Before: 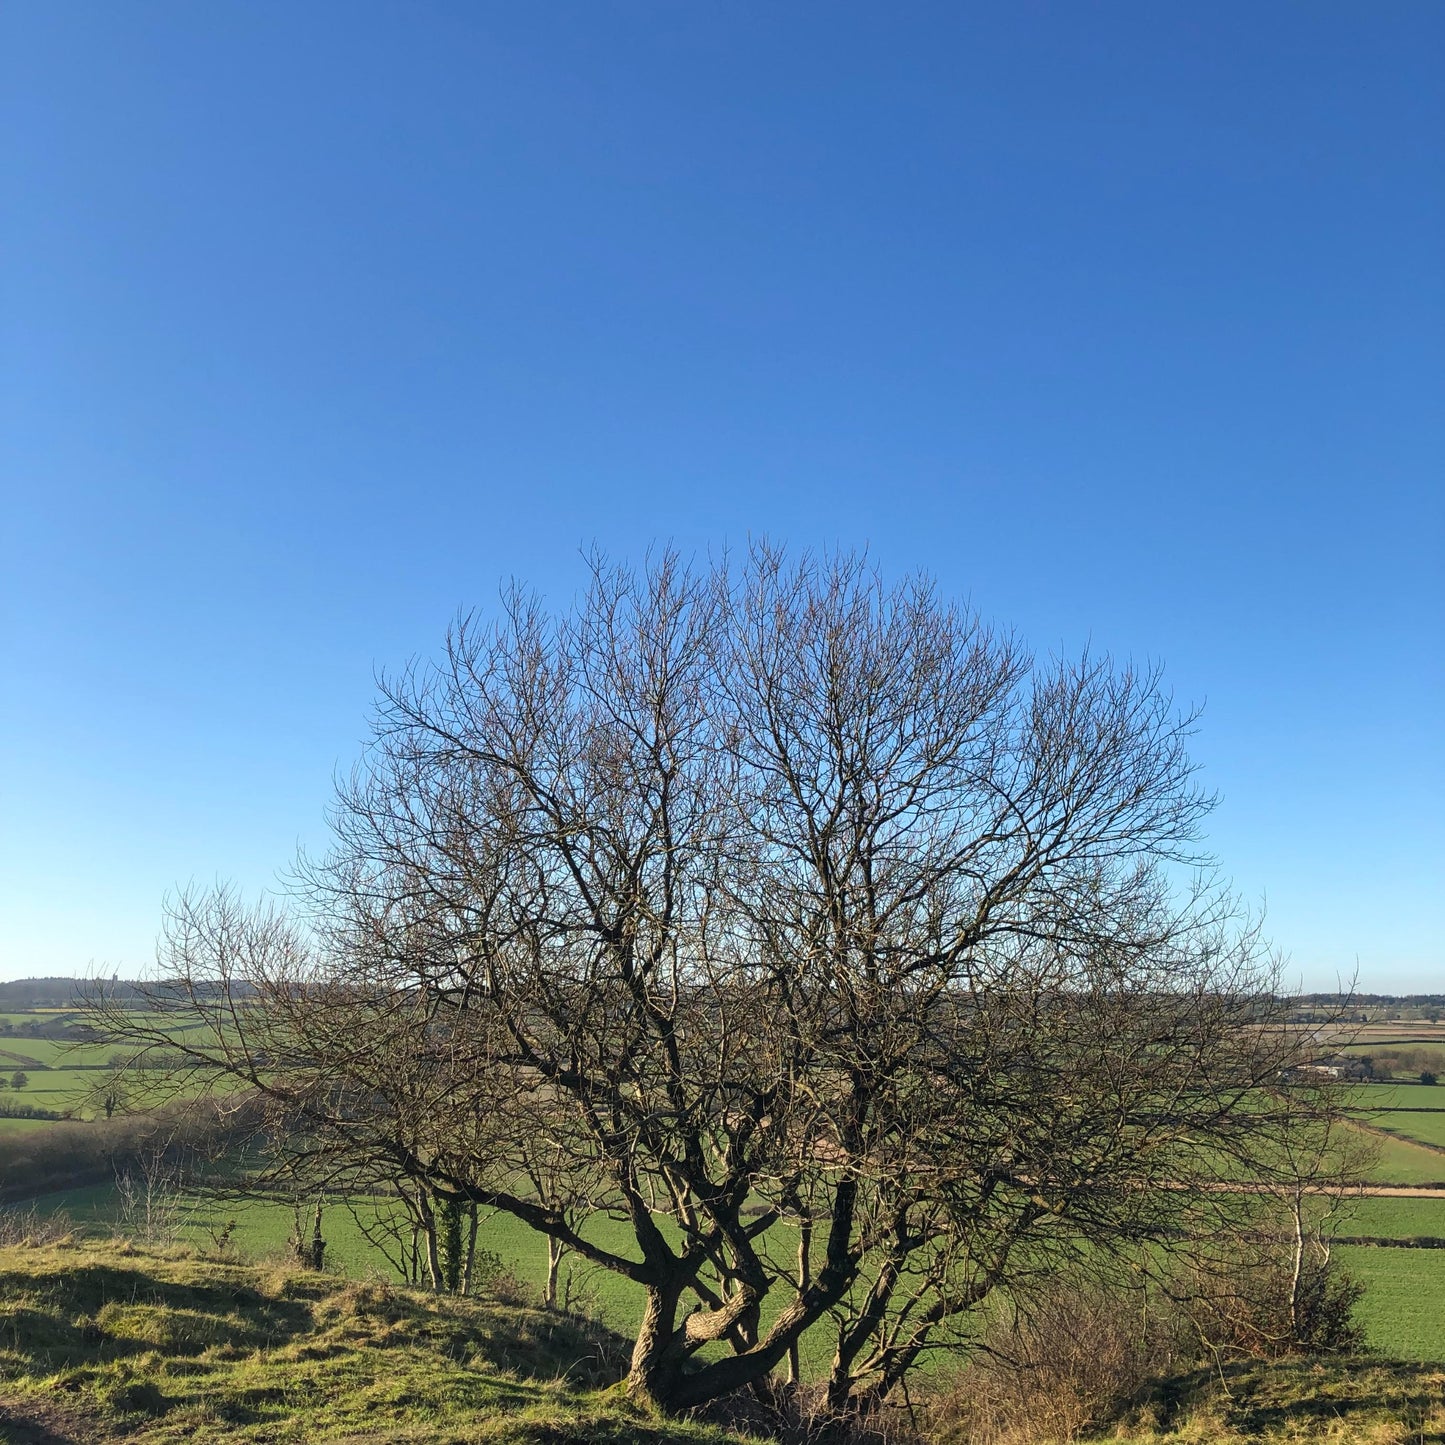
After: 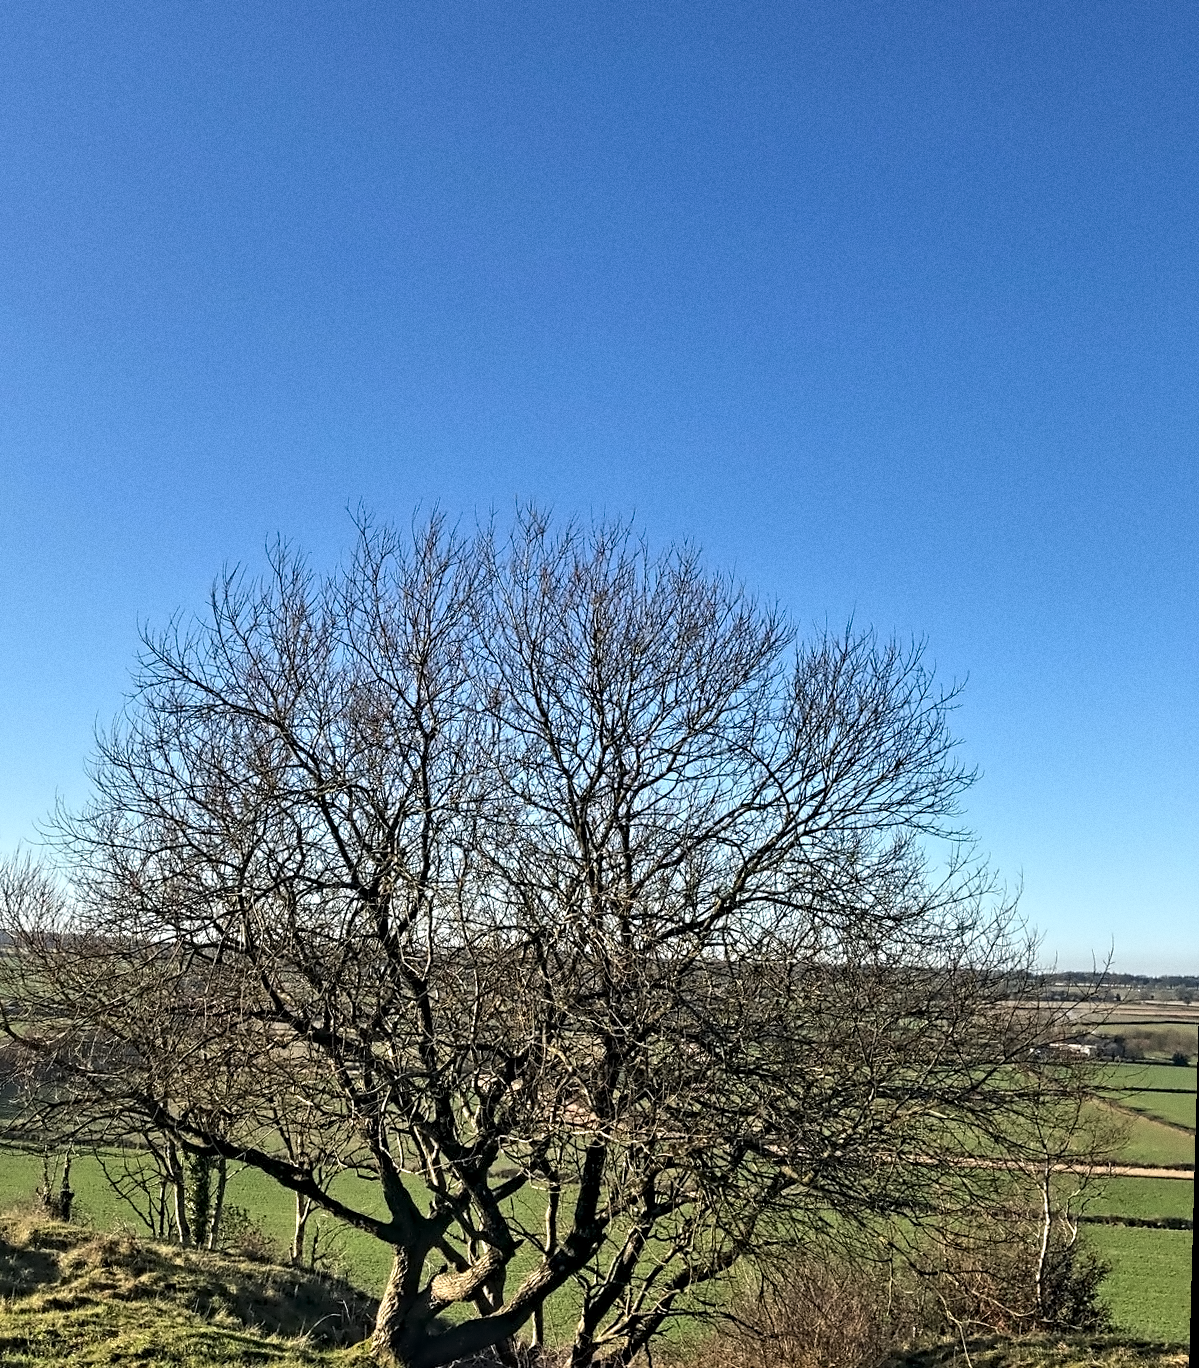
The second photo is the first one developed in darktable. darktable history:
grain: coarseness 0.09 ISO
rotate and perspective: rotation 1.57°, crop left 0.018, crop right 0.982, crop top 0.039, crop bottom 0.961
contrast equalizer: octaves 7, y [[0.5, 0.542, 0.583, 0.625, 0.667, 0.708], [0.5 ×6], [0.5 ×6], [0, 0.033, 0.067, 0.1, 0.133, 0.167], [0, 0.05, 0.1, 0.15, 0.2, 0.25]]
crop: left 16.145%
